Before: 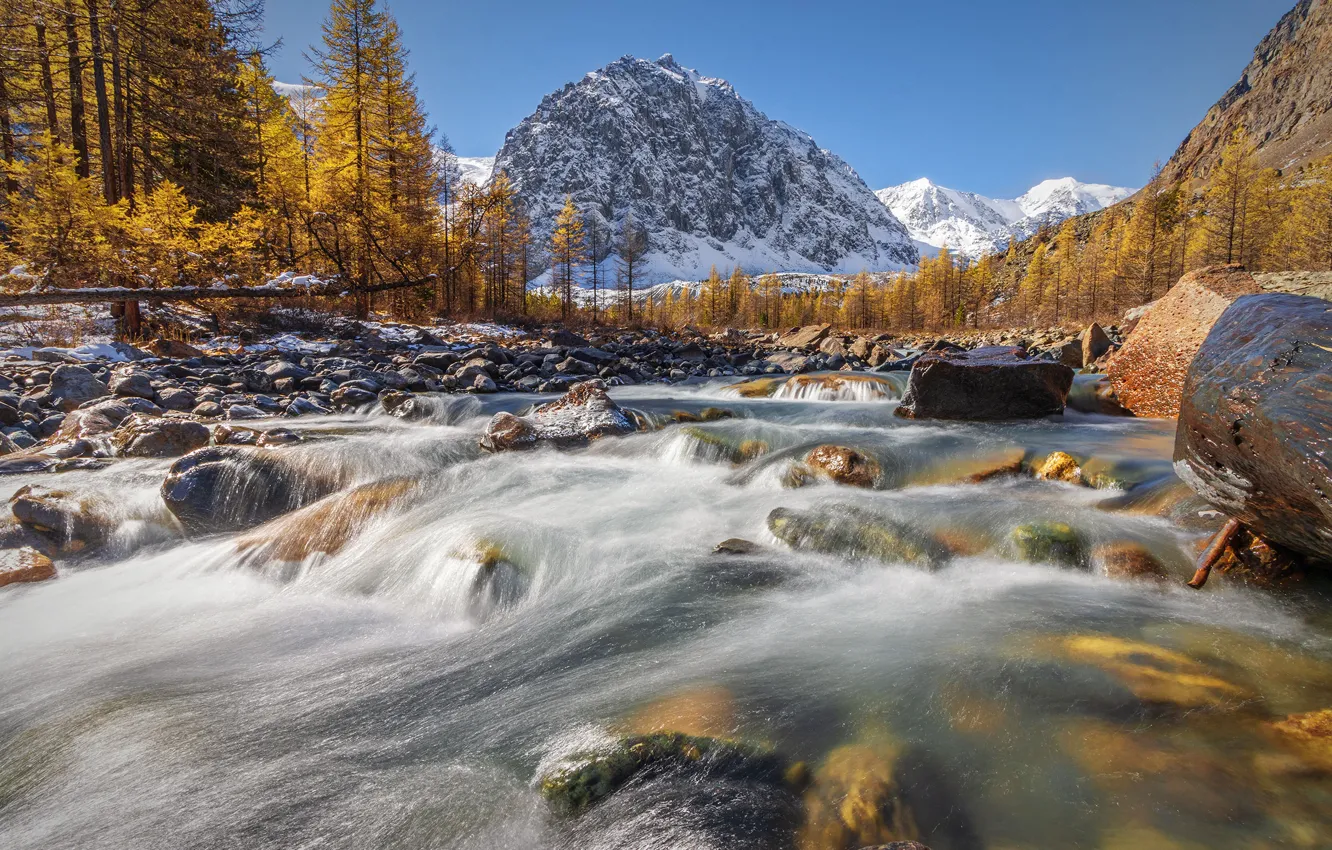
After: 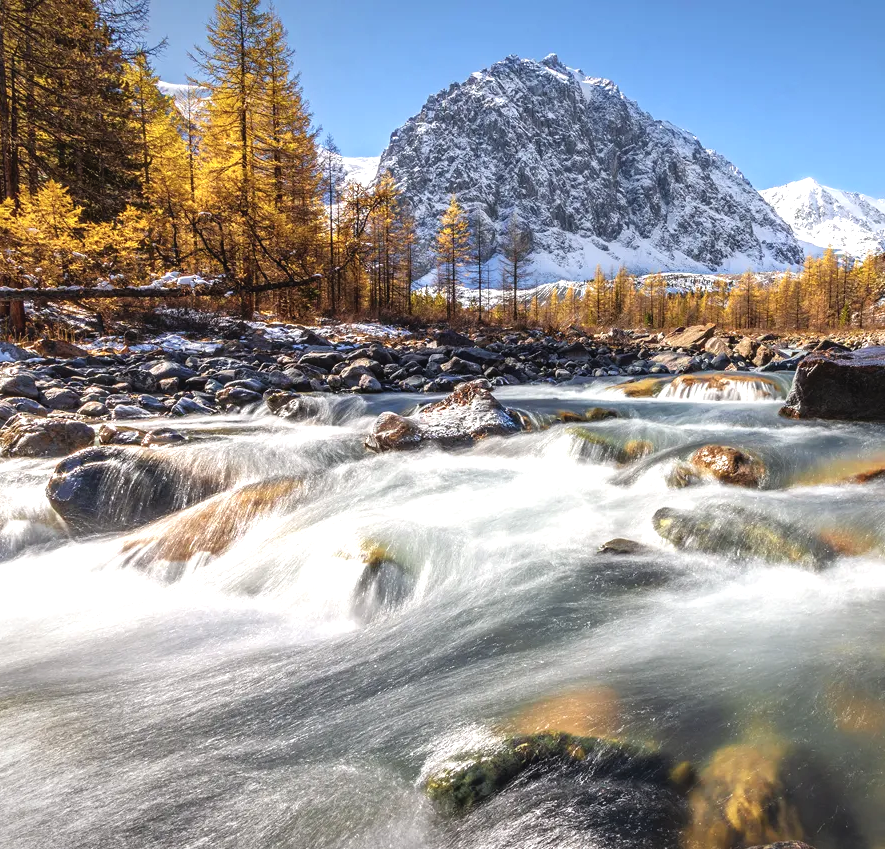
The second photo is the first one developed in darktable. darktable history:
tone equalizer: -8 EV -0.73 EV, -7 EV -0.721 EV, -6 EV -0.638 EV, -5 EV -0.37 EV, -3 EV 0.39 EV, -2 EV 0.6 EV, -1 EV 0.677 EV, +0 EV 0.757 EV
crop and rotate: left 8.647%, right 24.904%
exposure: exposure 0.124 EV, compensate exposure bias true, compensate highlight preservation false
contrast brightness saturation: contrast -0.07, brightness -0.043, saturation -0.111
